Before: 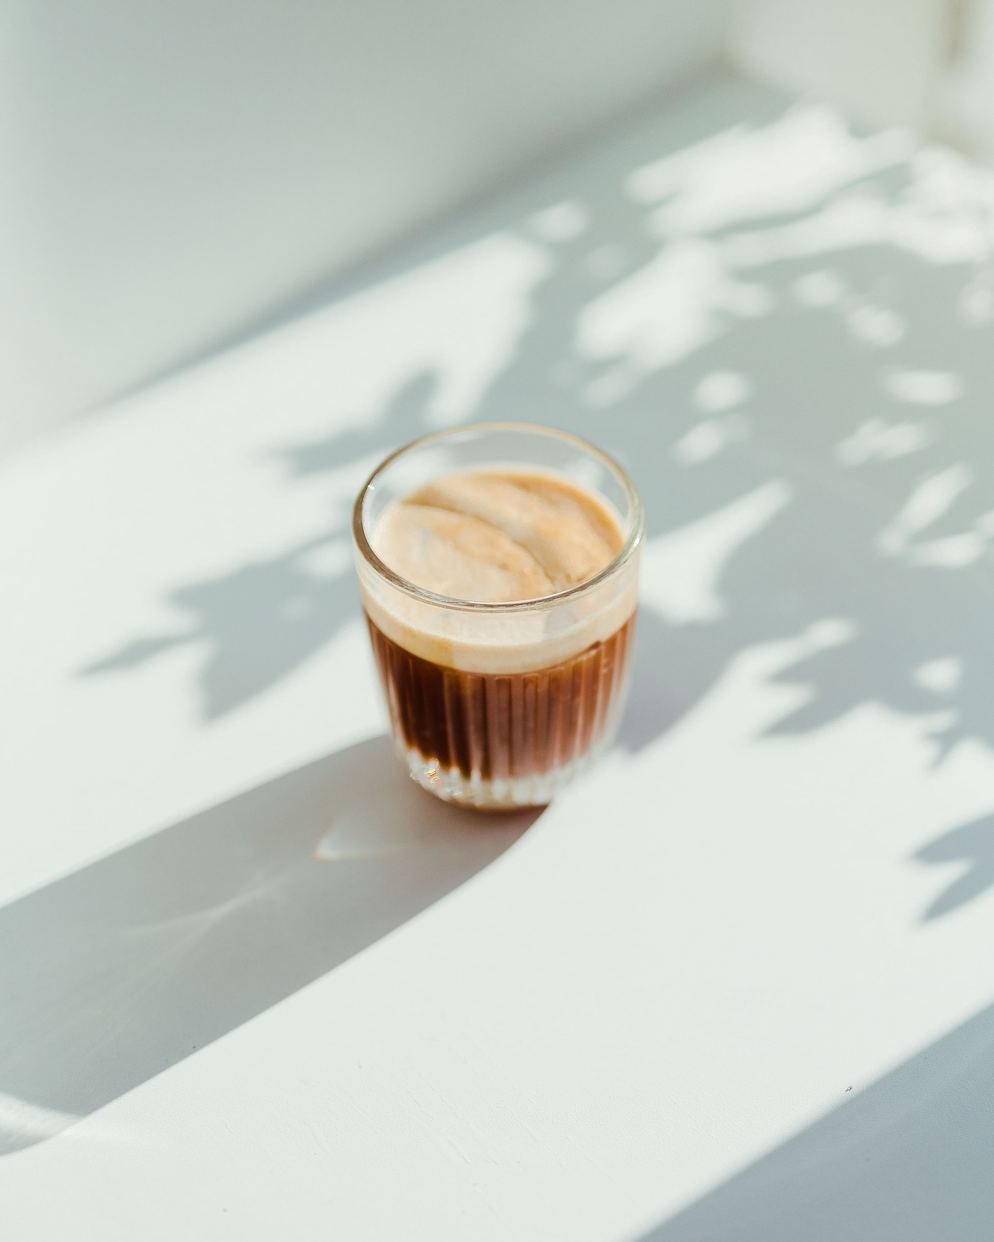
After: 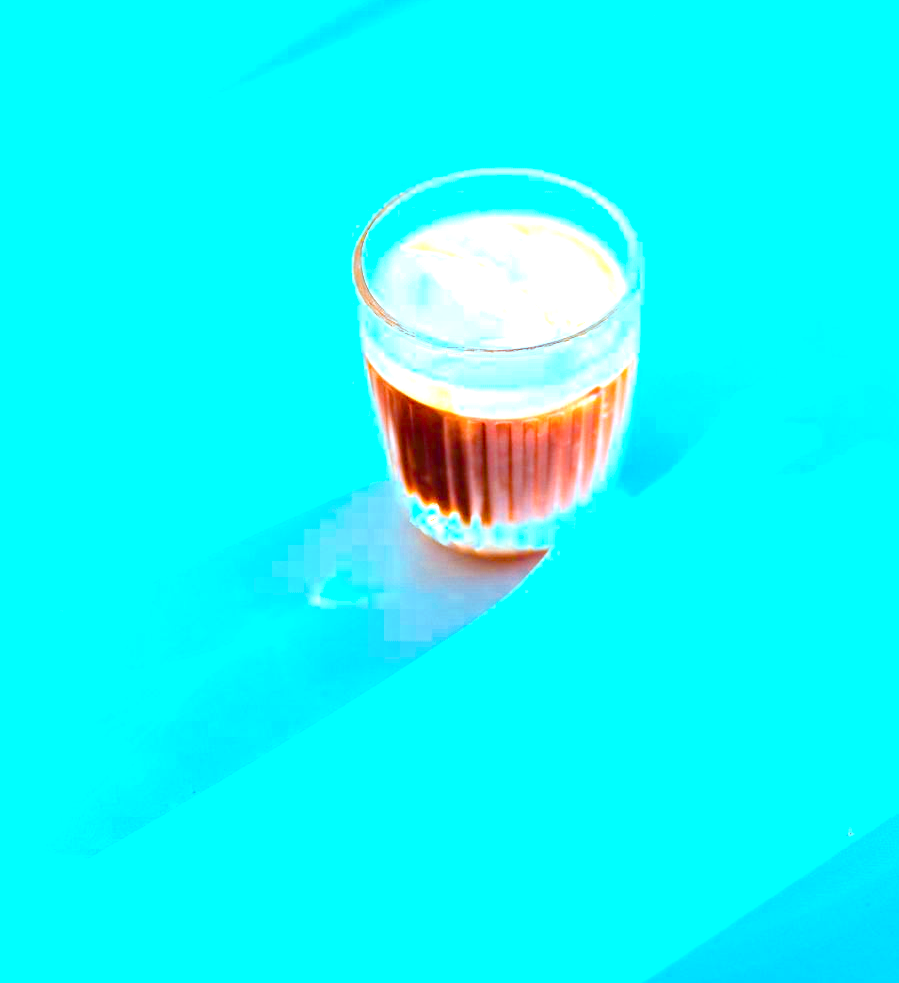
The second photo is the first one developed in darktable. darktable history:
color calibration: output R [1.422, -0.35, -0.252, 0], output G [-0.238, 1.259, -0.084, 0], output B [-0.081, -0.196, 1.58, 0], output brightness [0.49, 0.671, -0.57, 0], illuminant custom, x 0.388, y 0.387, temperature 3833.8 K
exposure: exposure 0.474 EV, compensate highlight preservation false
color balance rgb: global offset › luminance -0.505%, linear chroma grading › shadows -2.17%, linear chroma grading › highlights -14.716%, linear chroma grading › global chroma -9.344%, linear chroma grading › mid-tones -10.207%, perceptual saturation grading › global saturation 8.218%, perceptual saturation grading › shadows 4.927%, perceptual brilliance grading › global brilliance 12.473%, global vibrance 9.285%
crop: top 20.572%, right 9.463%, bottom 0.261%
haze removal: compatibility mode true, adaptive false
